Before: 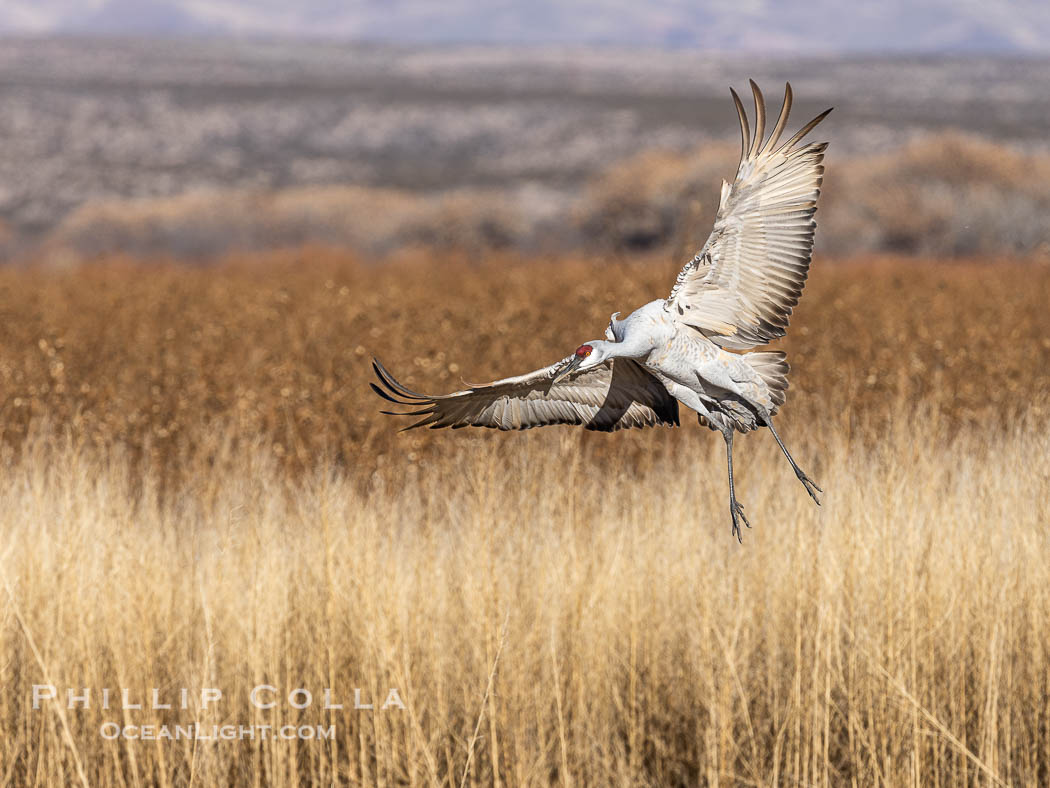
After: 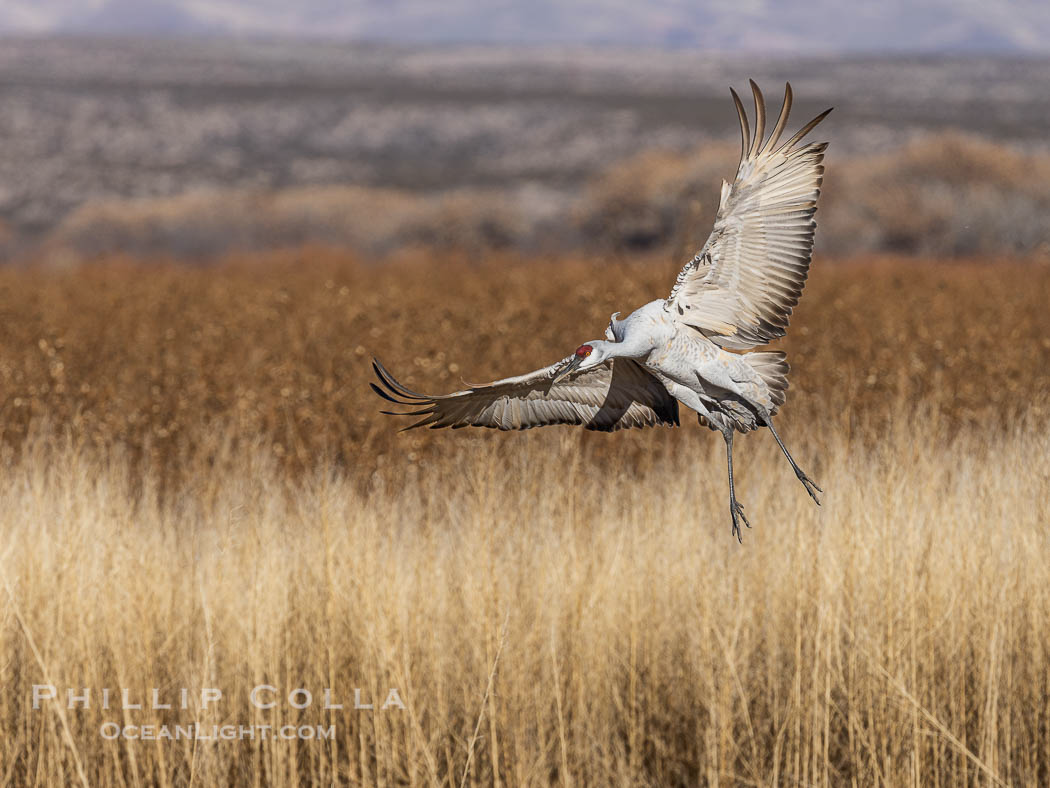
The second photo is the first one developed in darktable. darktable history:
tone equalizer: -8 EV 0.259 EV, -7 EV 0.378 EV, -6 EV 0.417 EV, -5 EV 0.225 EV, -3 EV -0.258 EV, -2 EV -0.387 EV, -1 EV -0.417 EV, +0 EV -0.225 EV
